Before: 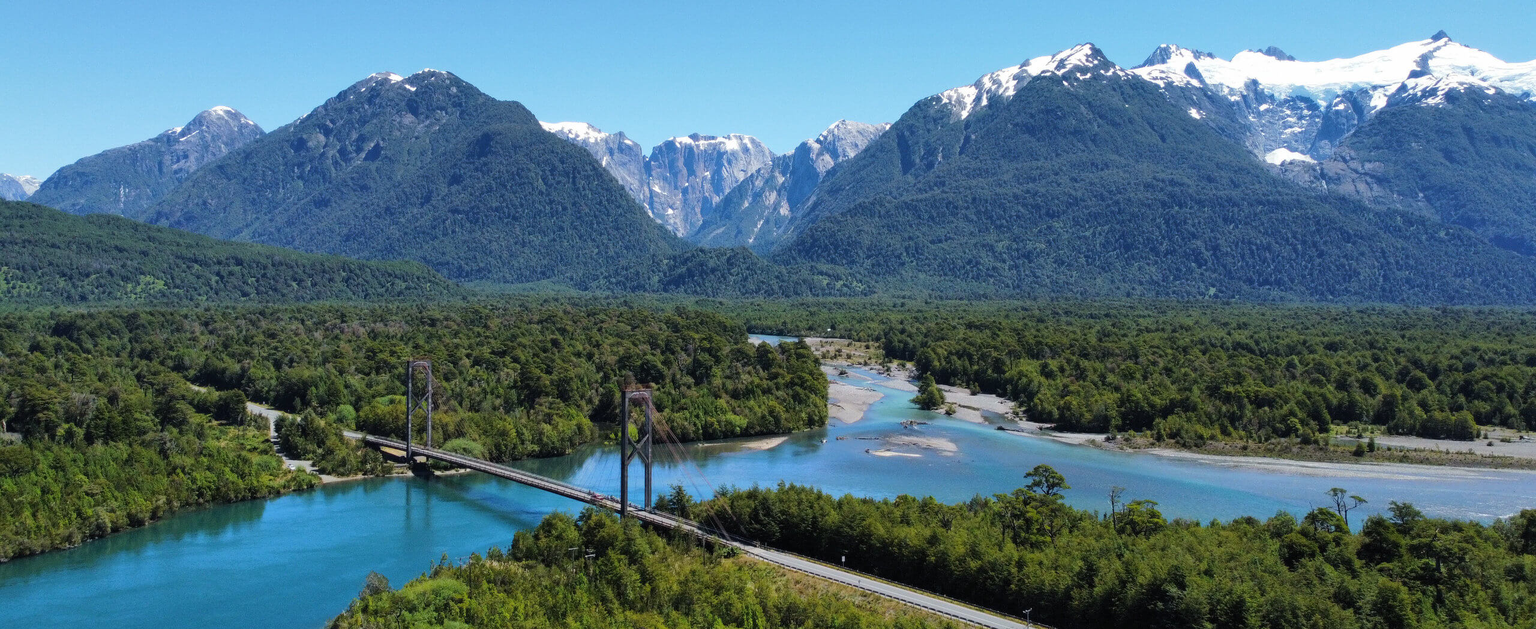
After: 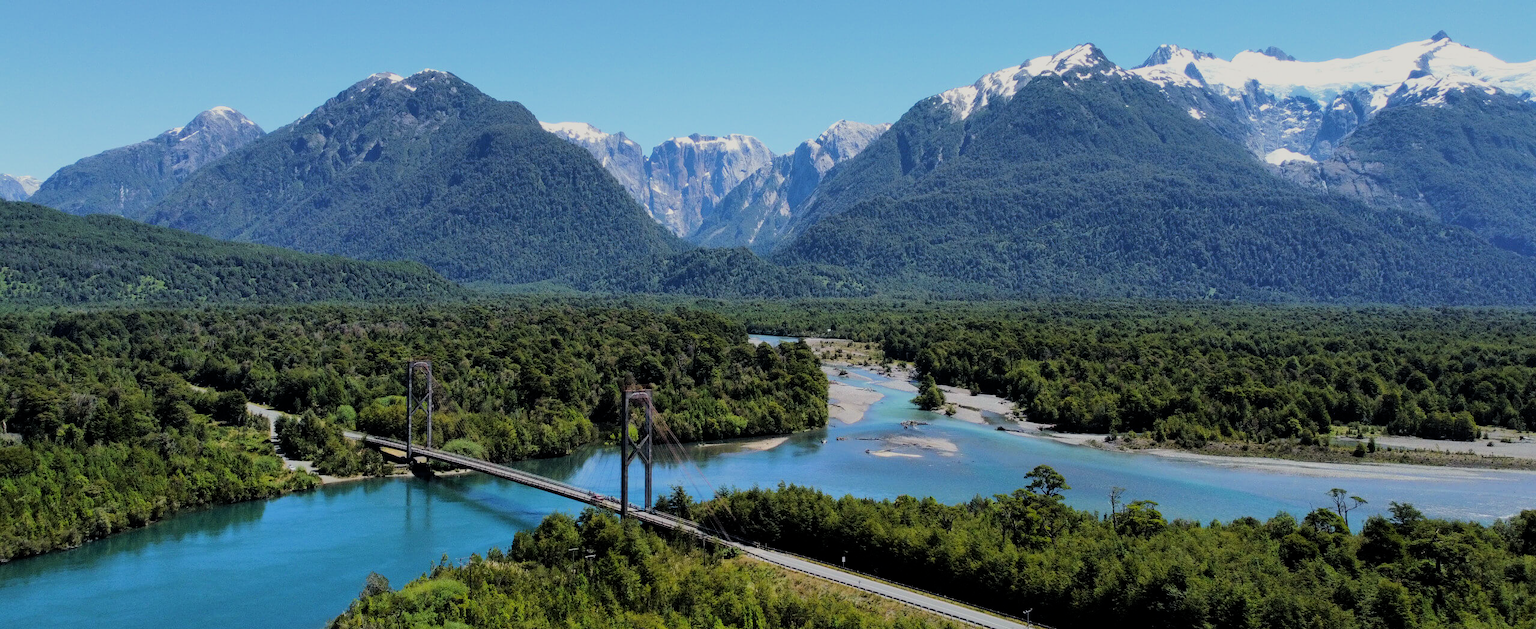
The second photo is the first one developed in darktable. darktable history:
color correction: highlights b* 2.98
filmic rgb: middle gray luminance 28.92%, black relative exposure -10.23 EV, white relative exposure 5.51 EV, target black luminance 0%, hardness 3.91, latitude 1.23%, contrast 1.122, highlights saturation mix 5.9%, shadows ↔ highlights balance 14.52%, color science v6 (2022)
